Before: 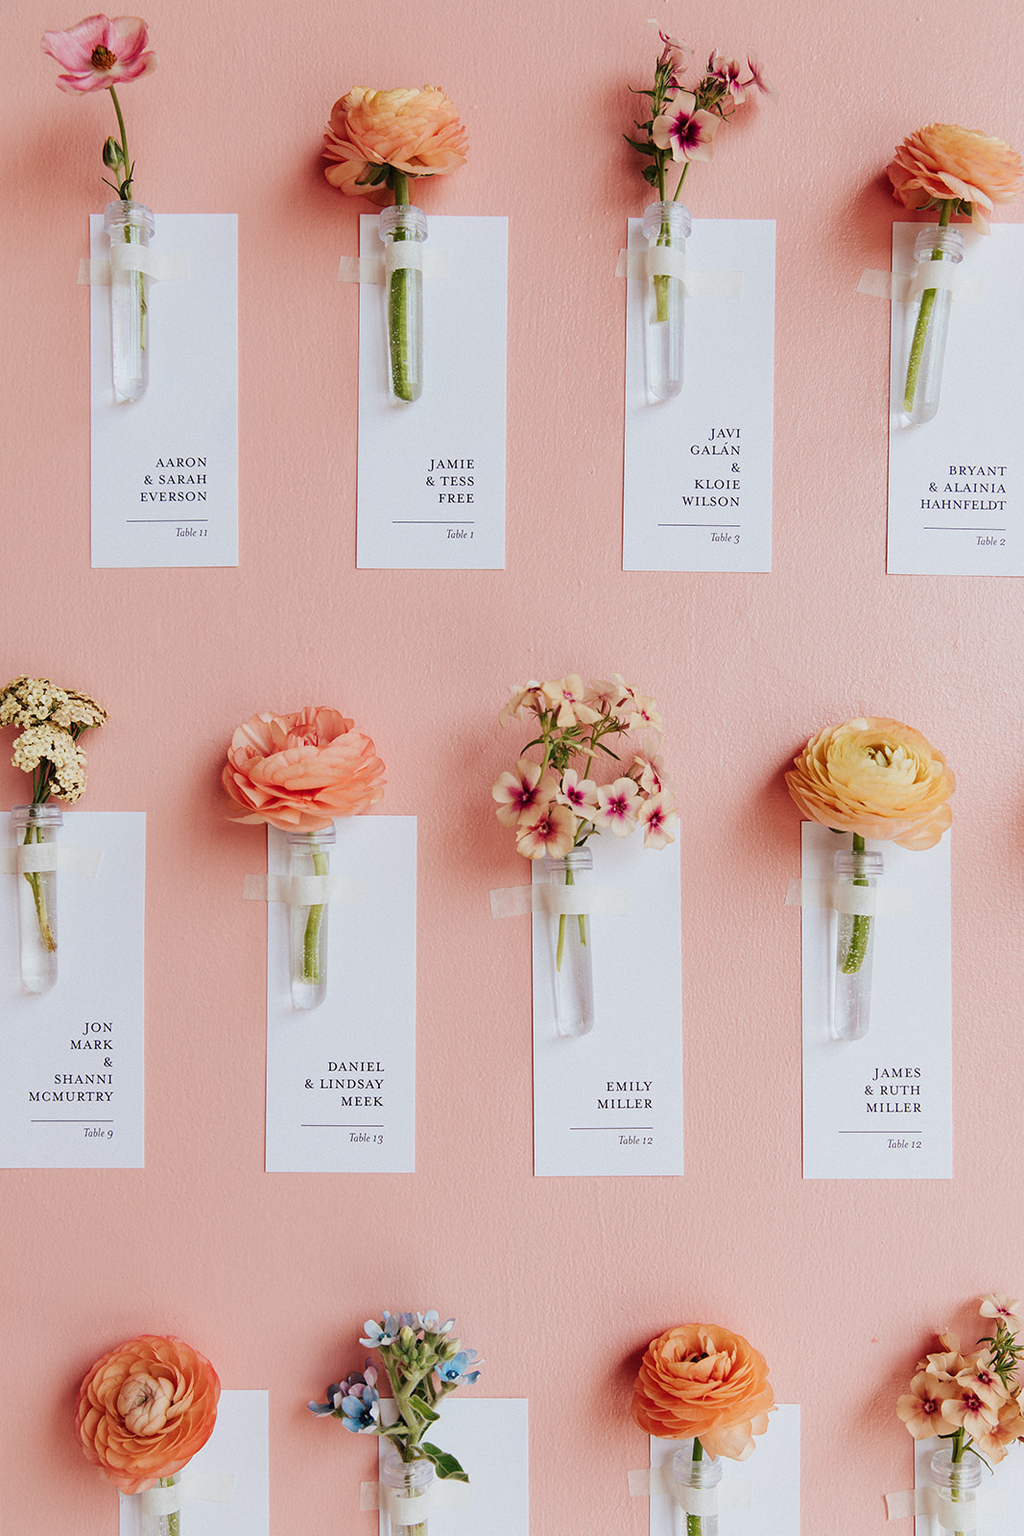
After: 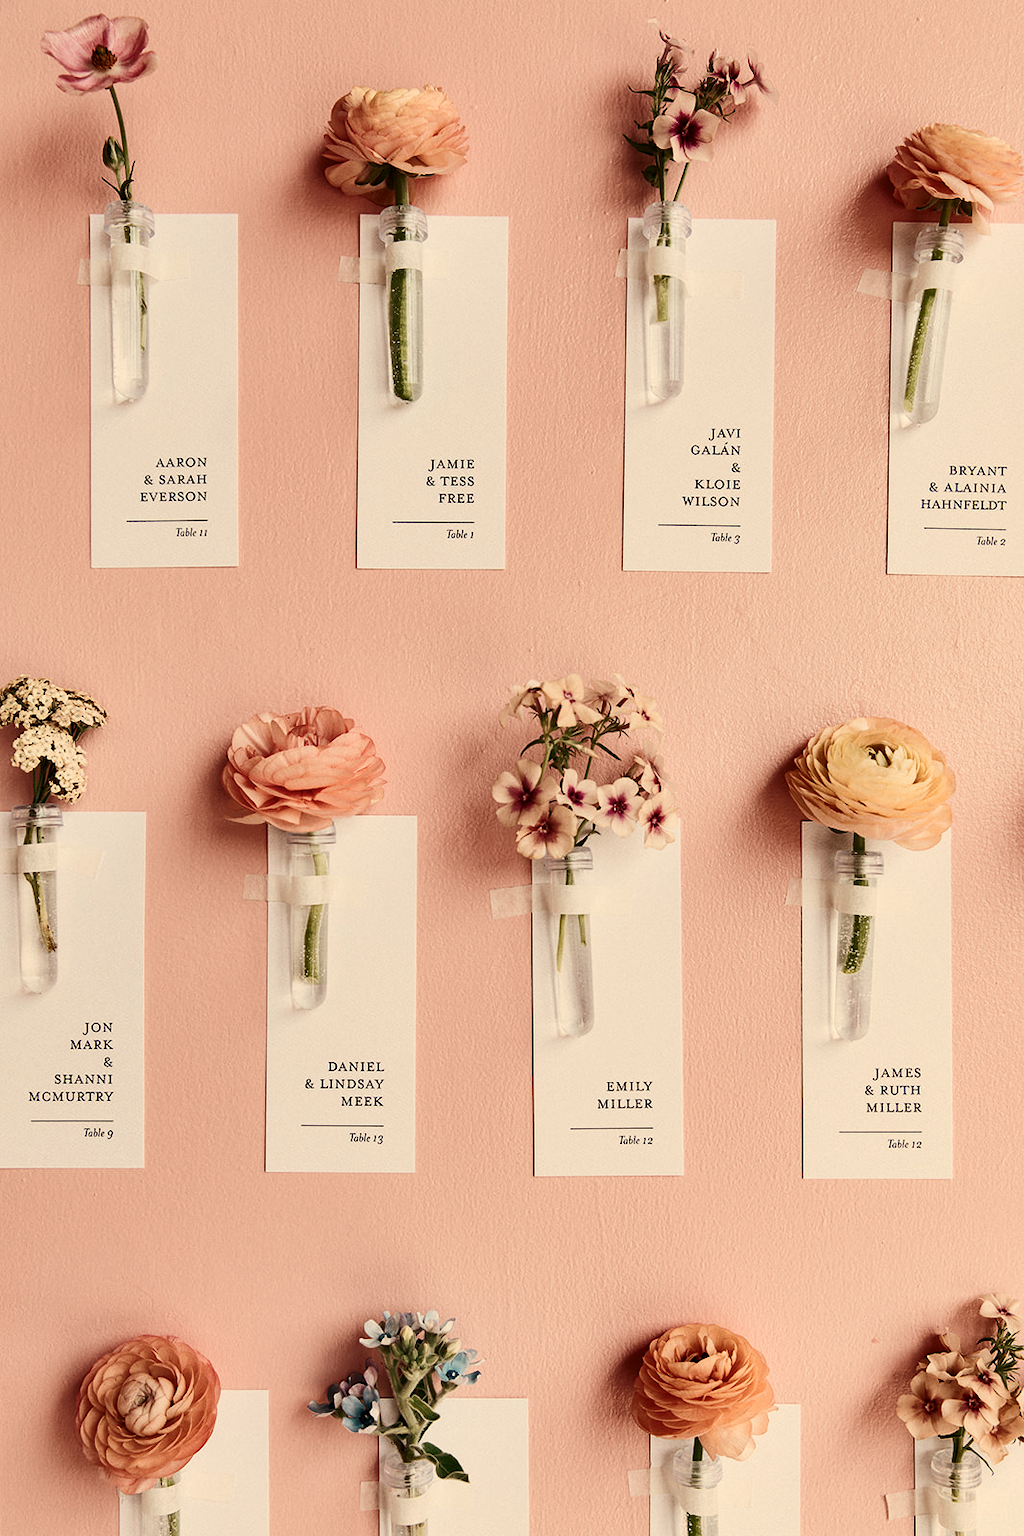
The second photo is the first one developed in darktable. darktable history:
contrast brightness saturation: contrast 0.25, saturation -0.31
white balance: red 1.138, green 0.996, blue 0.812
shadows and highlights: low approximation 0.01, soften with gaussian
